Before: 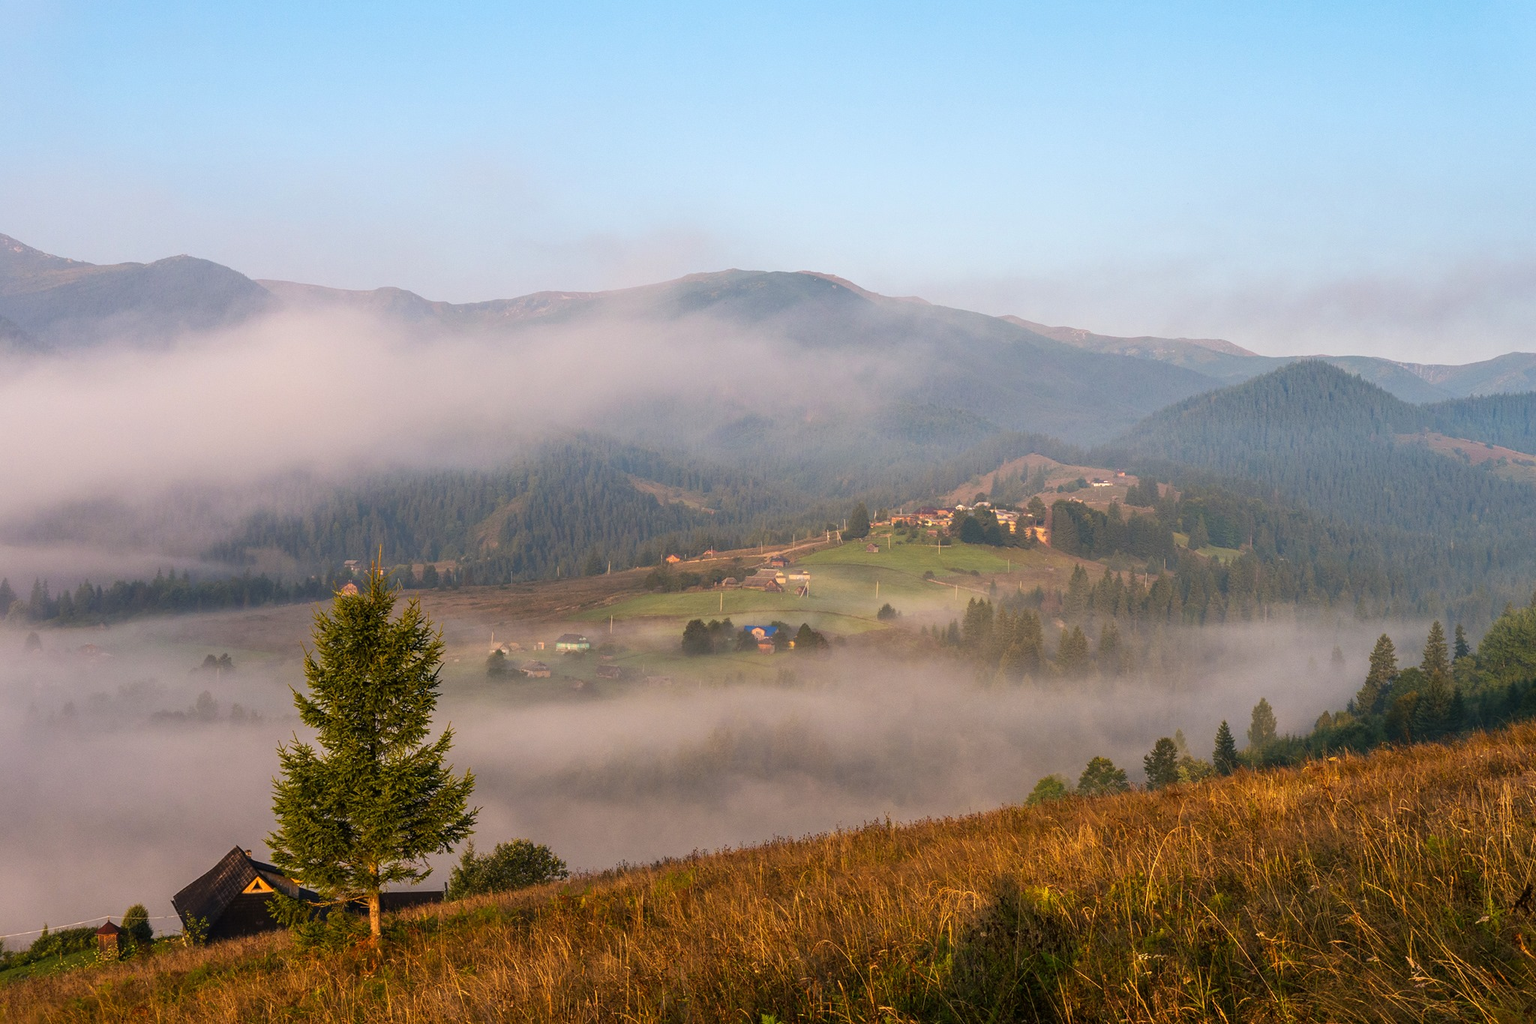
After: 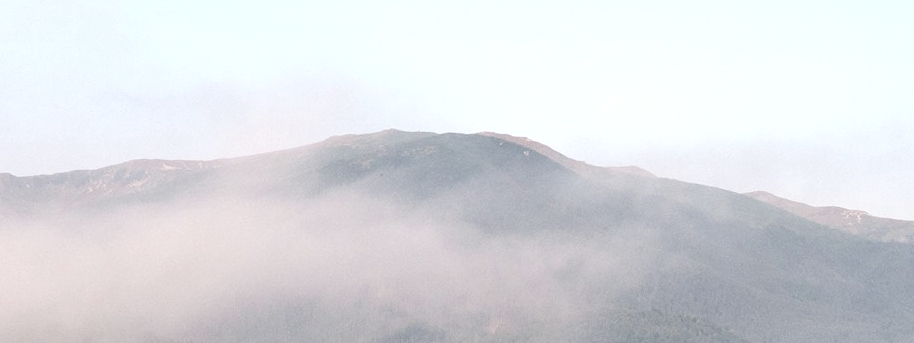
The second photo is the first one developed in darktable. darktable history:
tone equalizer: -8 EV -0.38 EV, -7 EV -0.37 EV, -6 EV -0.309 EV, -5 EV -0.197 EV, -3 EV 0.226 EV, -2 EV 0.325 EV, -1 EV 0.394 EV, +0 EV 0.391 EV, edges refinement/feathering 500, mask exposure compensation -1.57 EV, preserve details no
contrast brightness saturation: contrast 0.097, saturation -0.38
levels: levels [0.016, 0.492, 0.969]
crop: left 28.619%, top 16.836%, right 26.714%, bottom 58.026%
